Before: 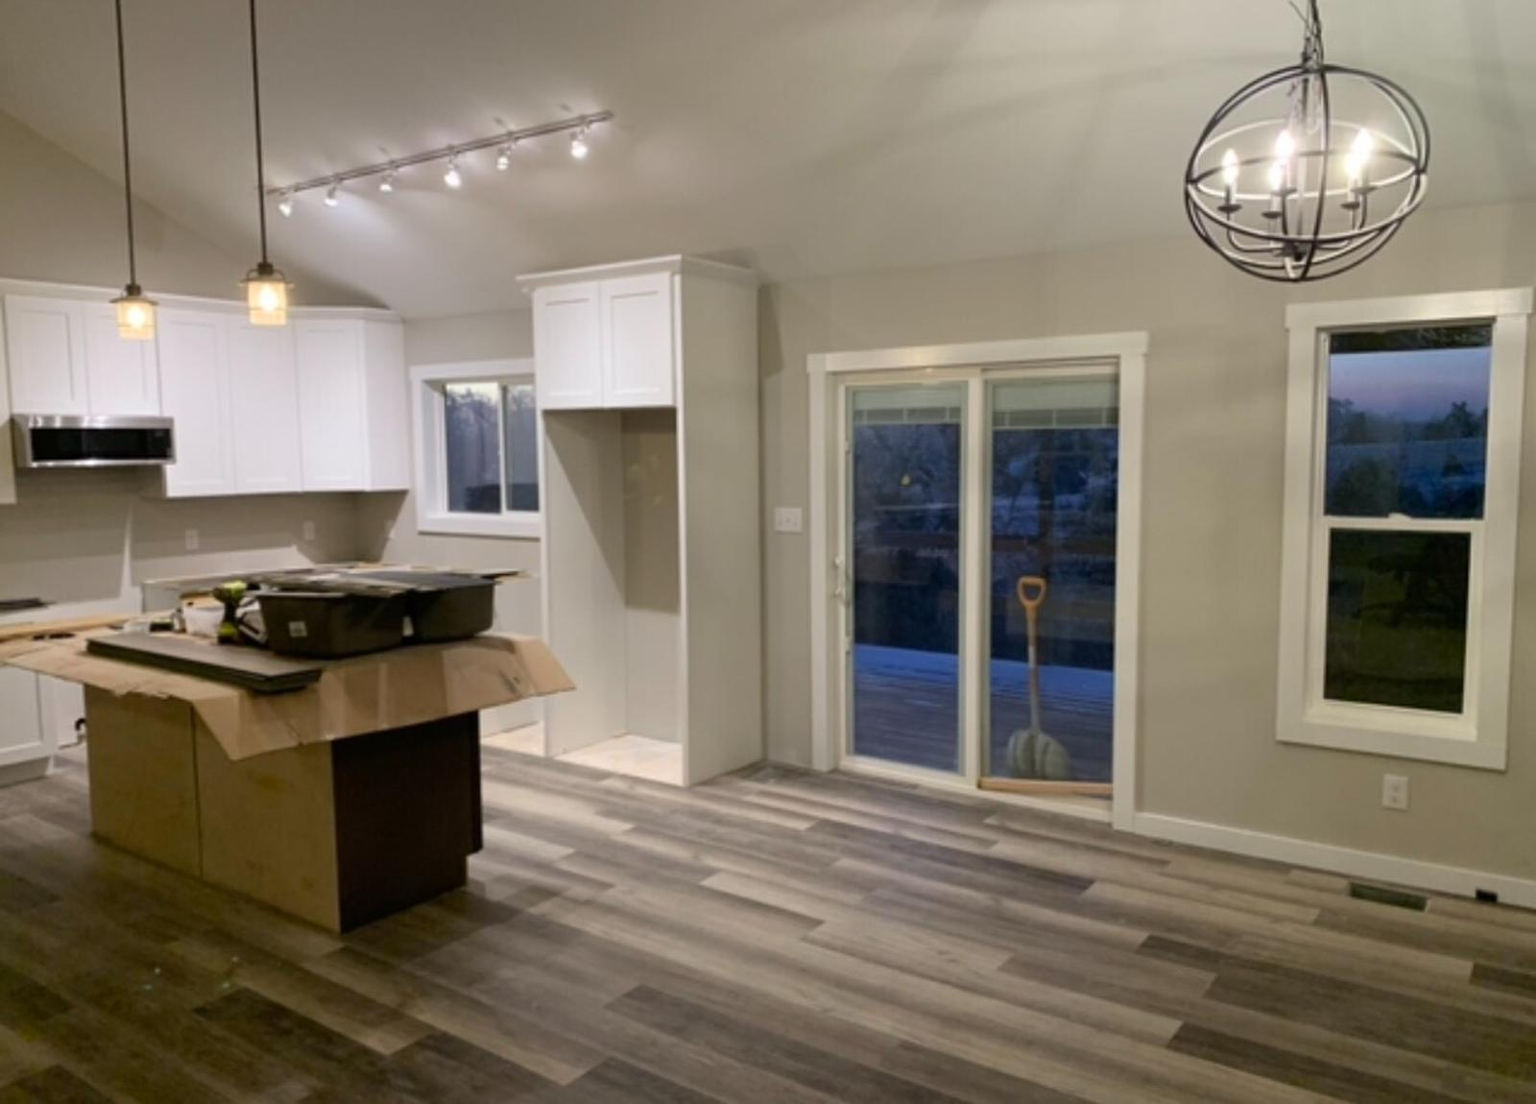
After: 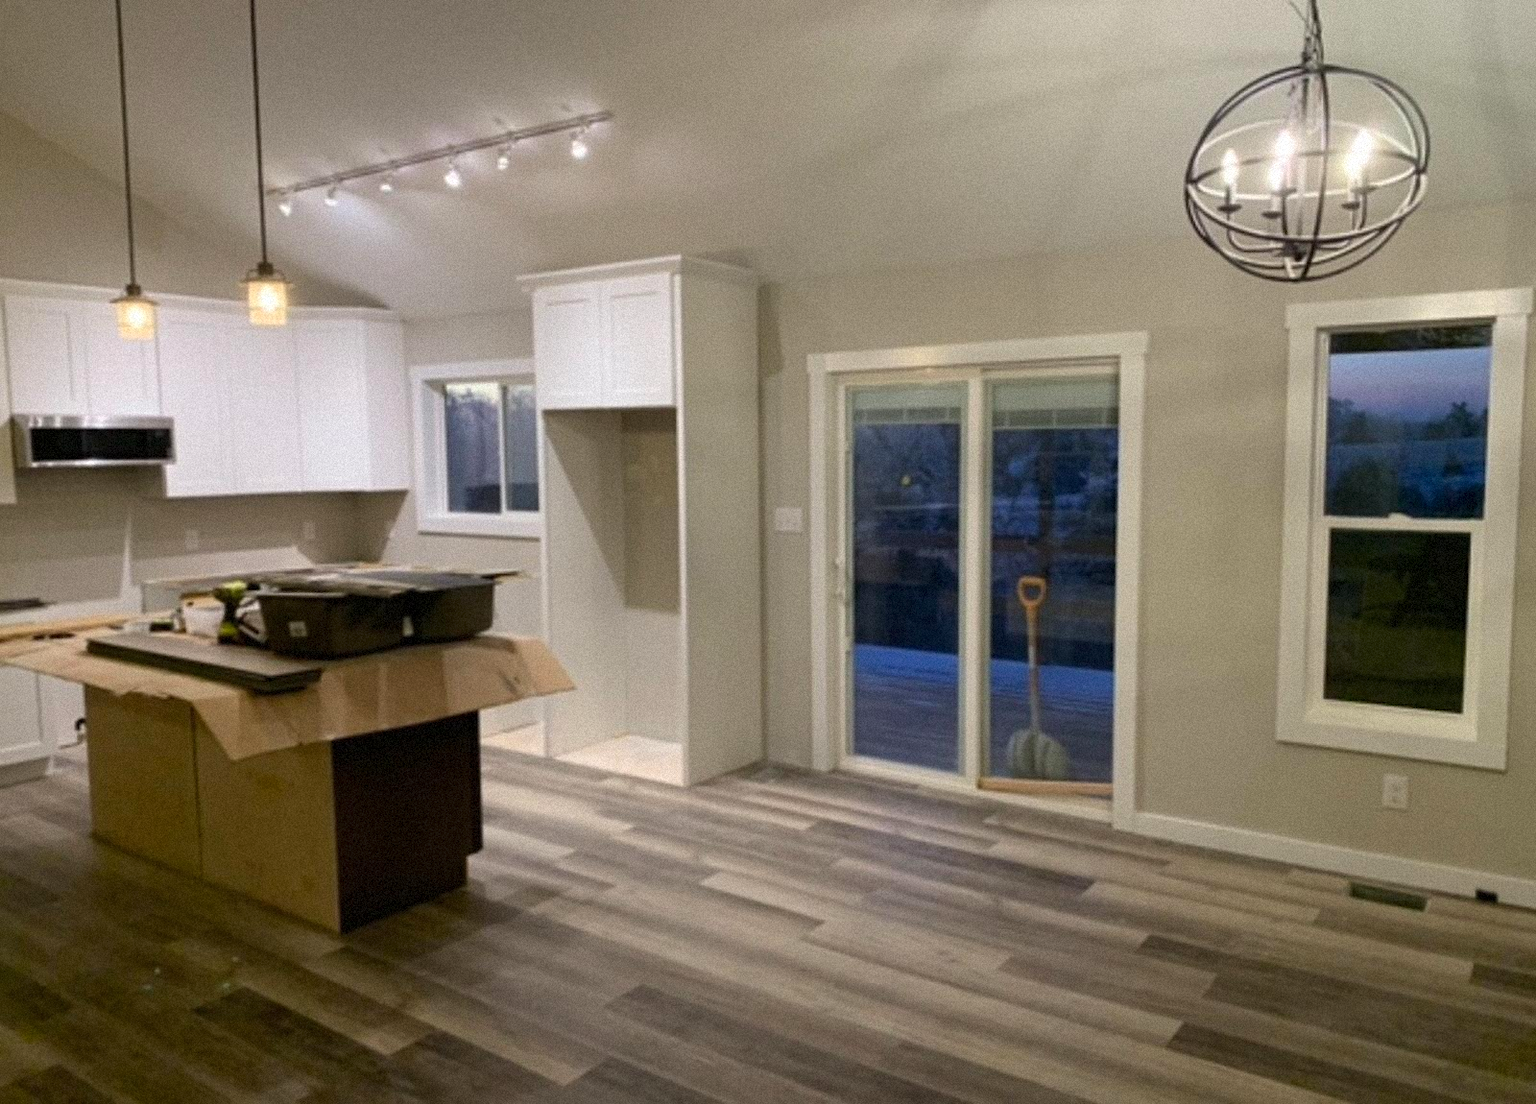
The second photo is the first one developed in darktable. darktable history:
grain: mid-tones bias 0%
color balance rgb: global vibrance 20%
